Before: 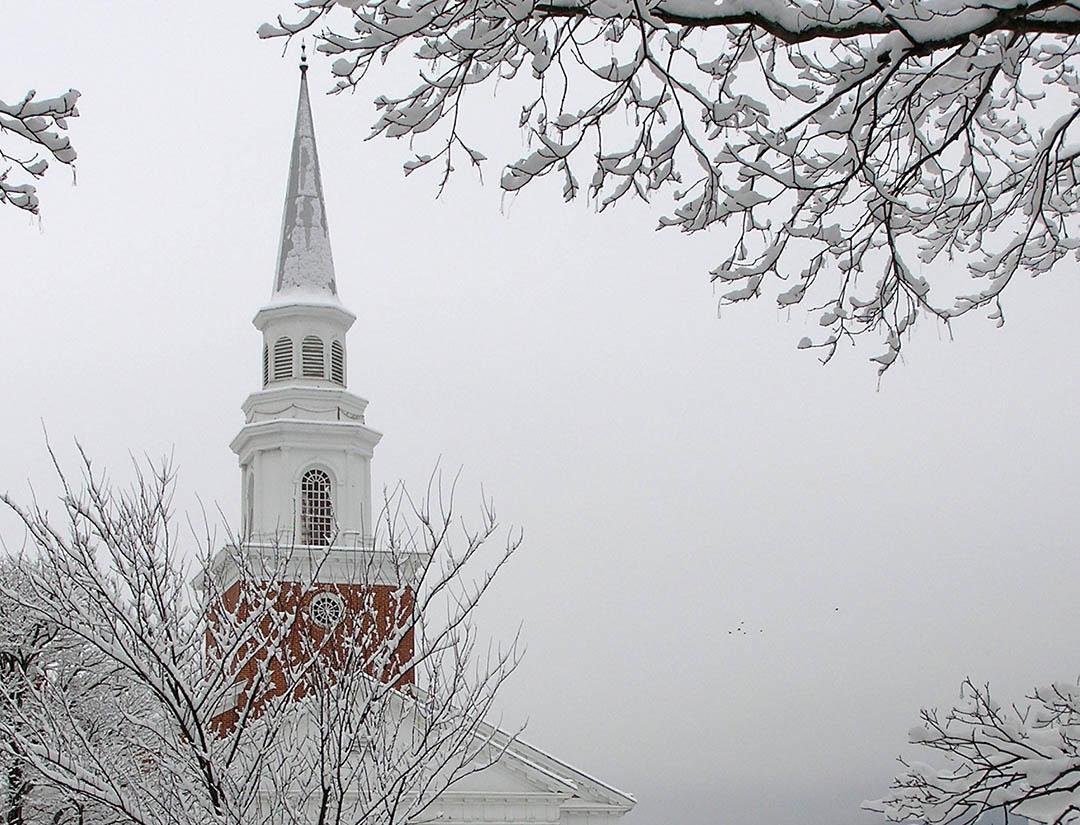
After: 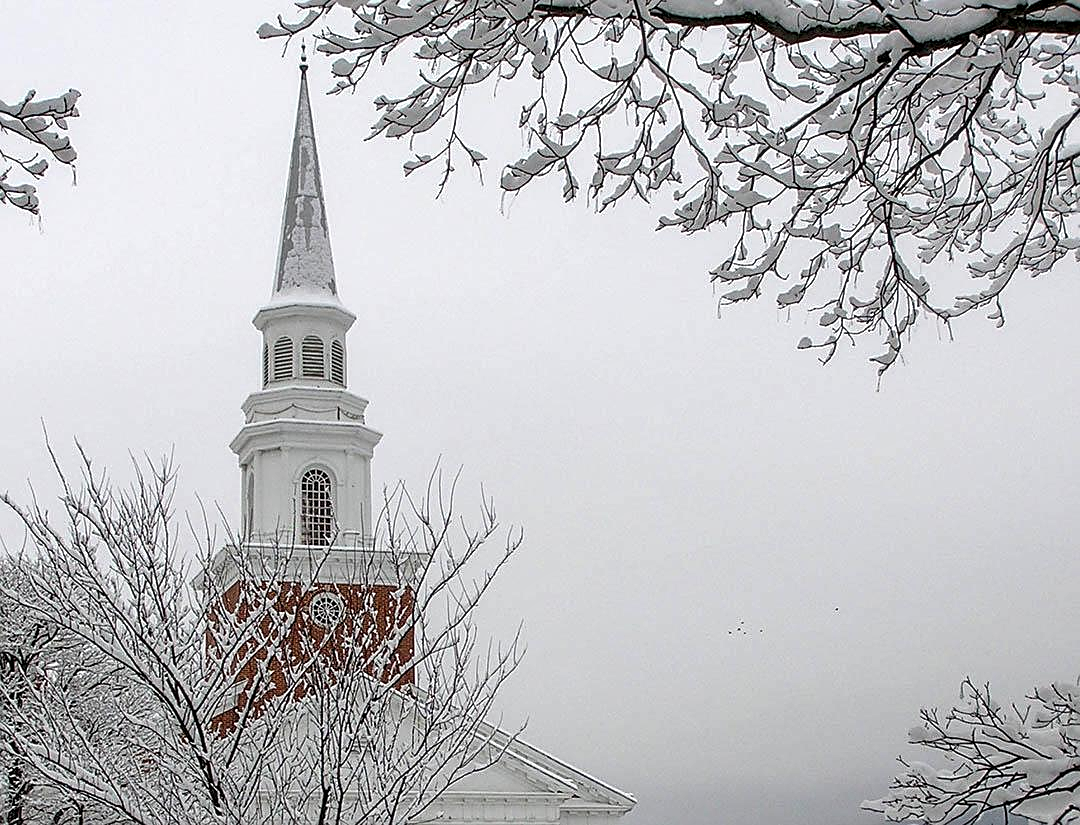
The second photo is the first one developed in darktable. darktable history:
sharpen: on, module defaults
contrast brightness saturation: contrast 0.073
local contrast: detail 142%
